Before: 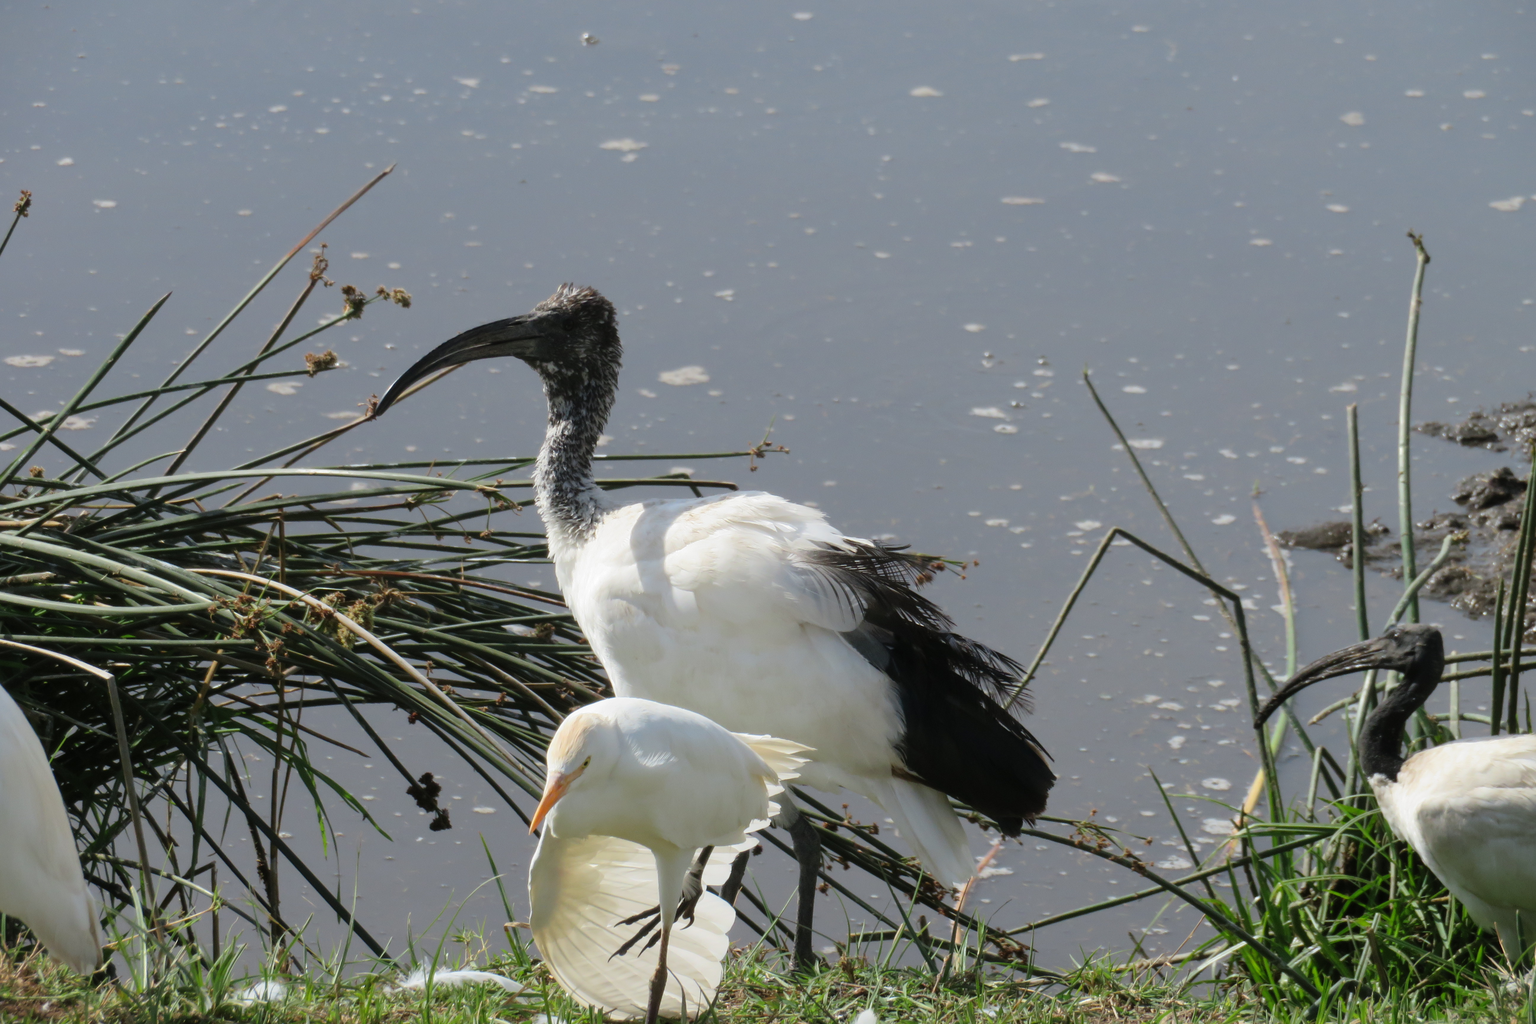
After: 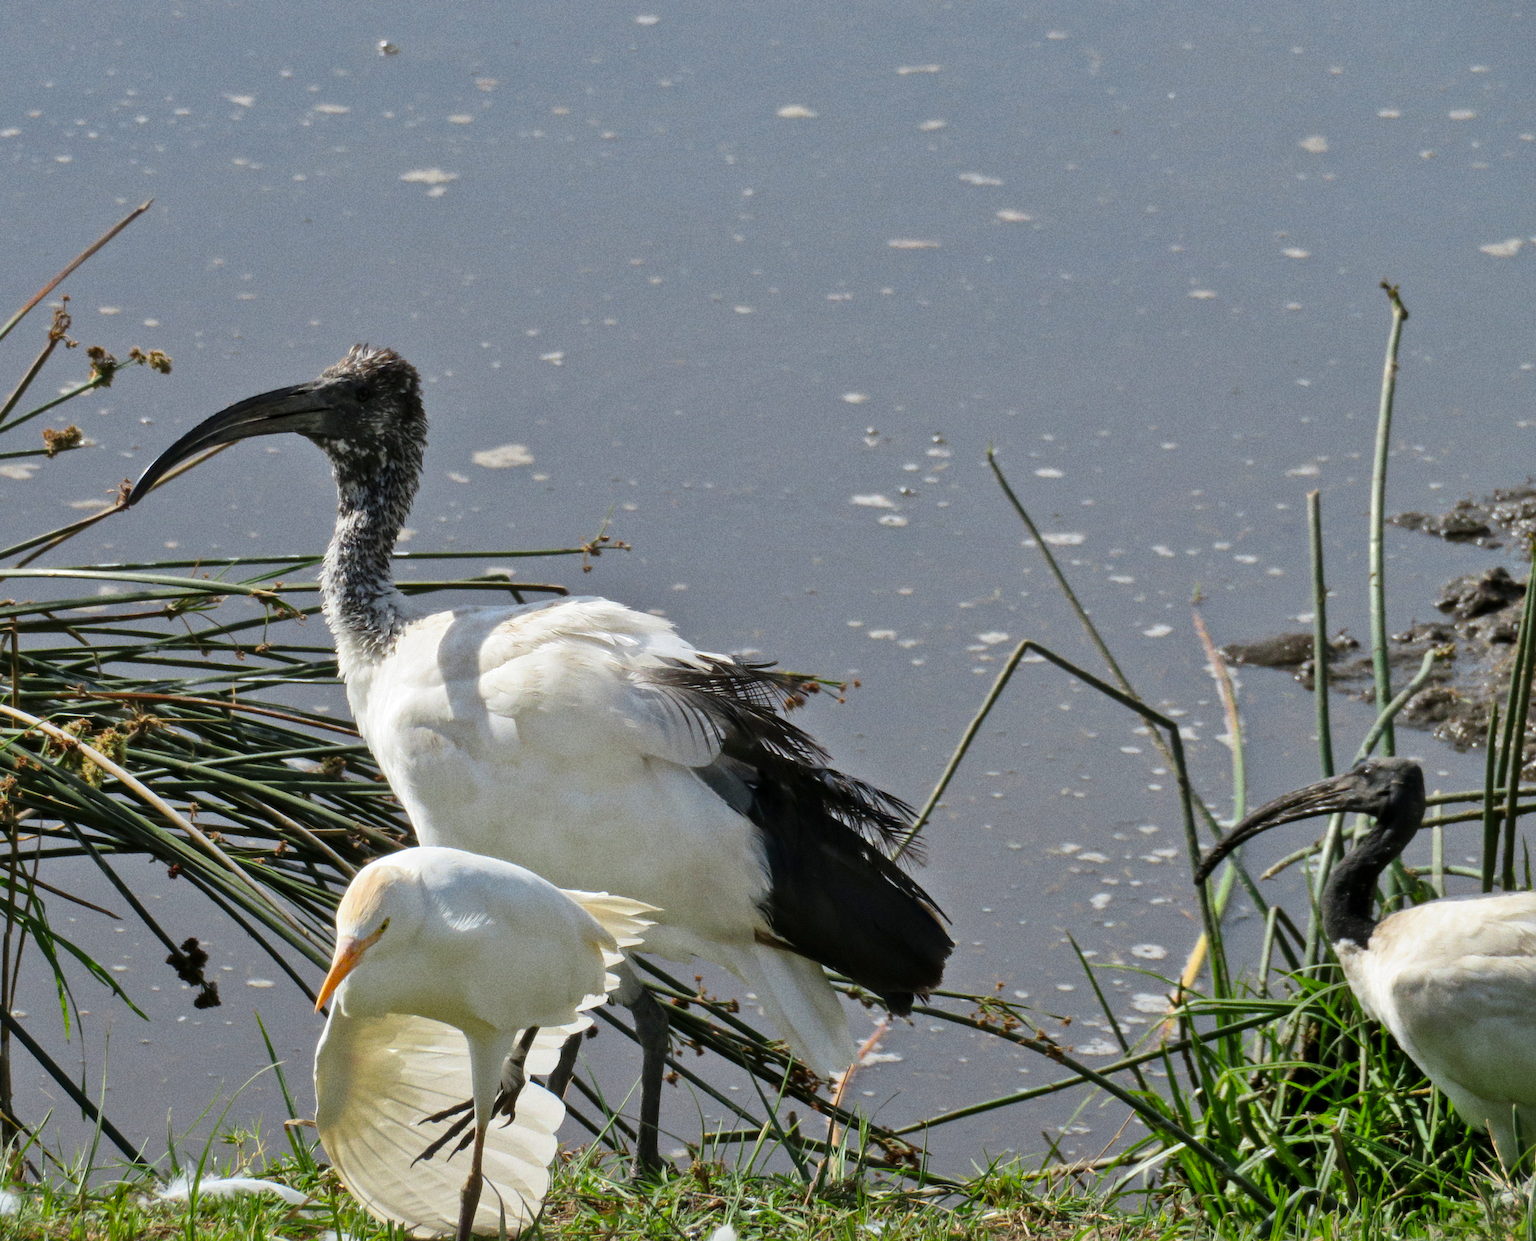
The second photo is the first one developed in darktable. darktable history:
grain: on, module defaults
crop: left 17.582%, bottom 0.031%
contrast brightness saturation: saturation -0.05
exposure: black level correction 0.001, compensate highlight preservation false
color balance rgb: perceptual saturation grading › global saturation 20%, global vibrance 20%
local contrast: mode bilateral grid, contrast 20, coarseness 50, detail 132%, midtone range 0.2
shadows and highlights: low approximation 0.01, soften with gaussian
